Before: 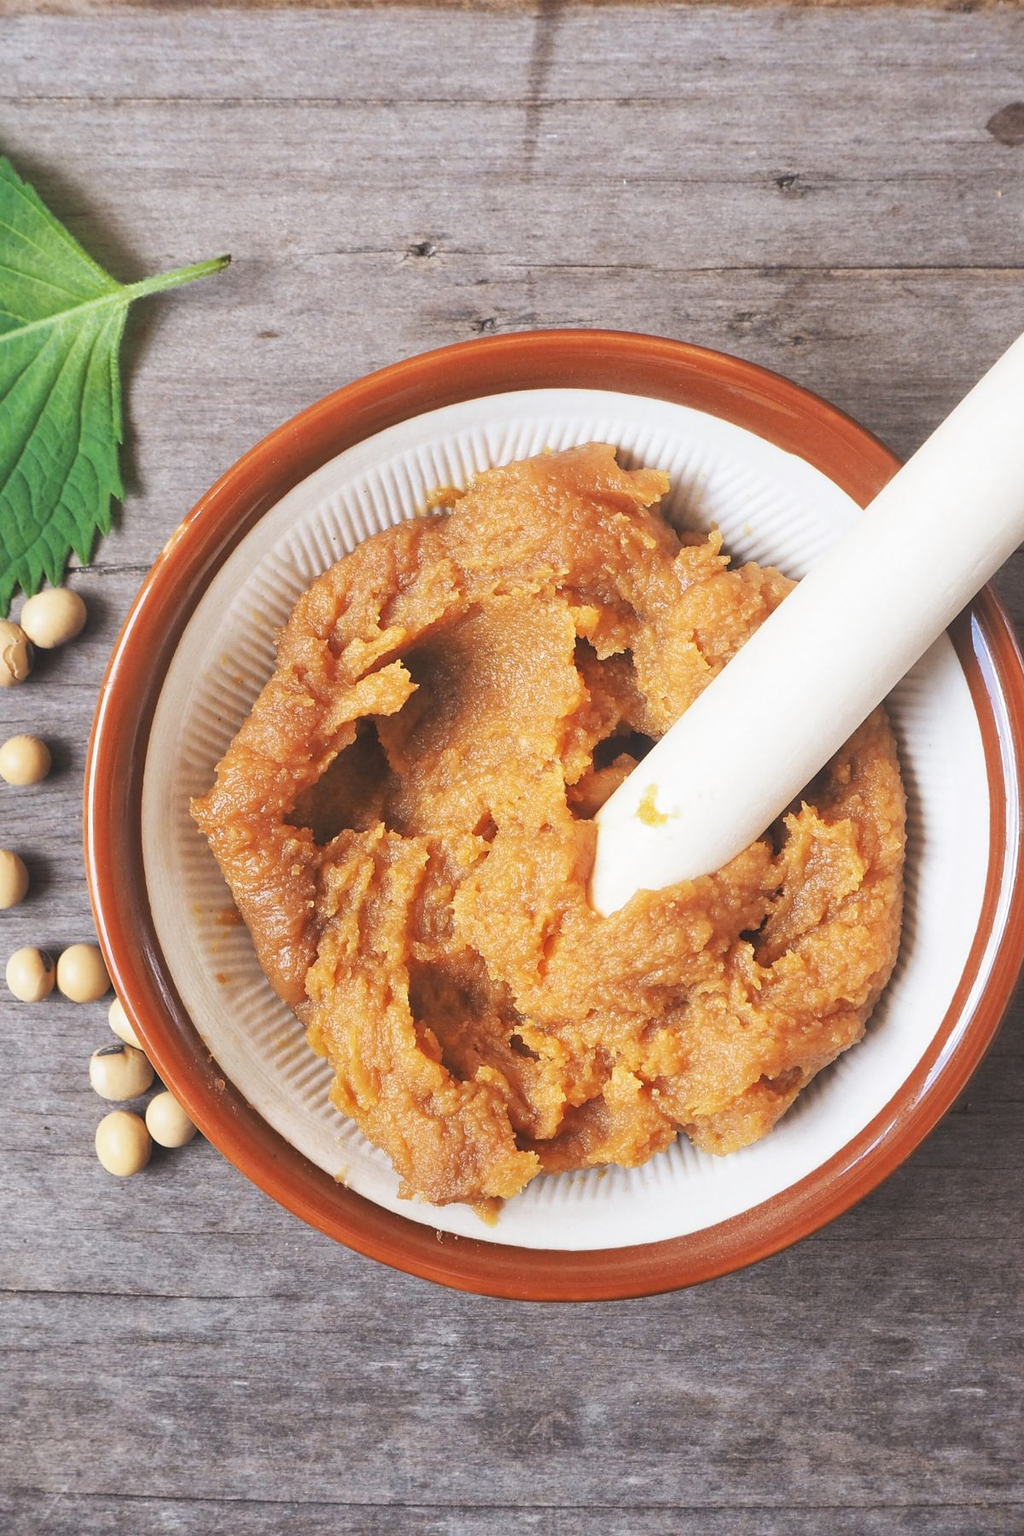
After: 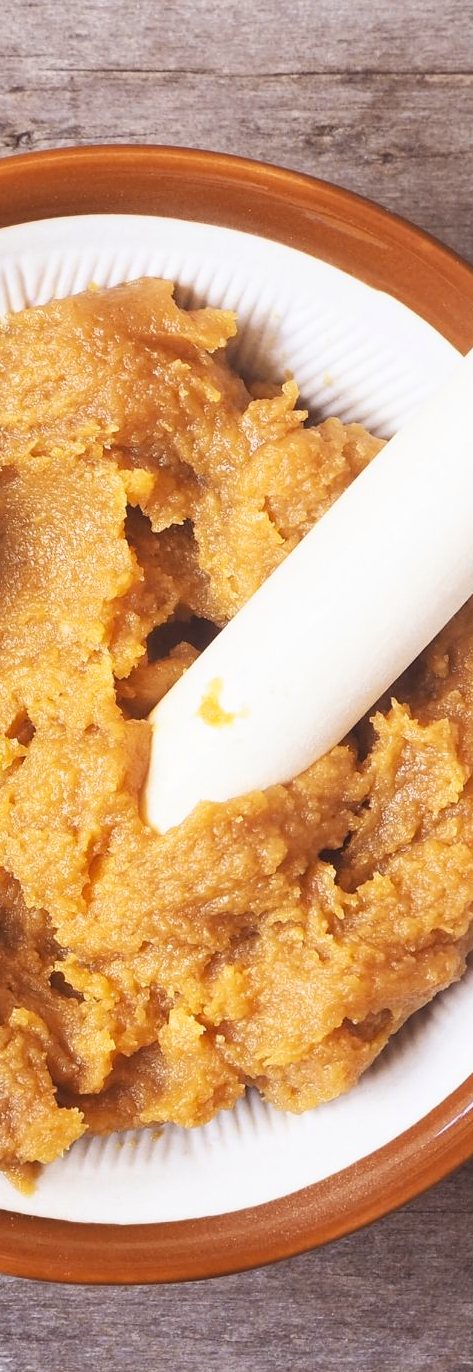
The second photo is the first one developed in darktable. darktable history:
crop: left 45.721%, top 13.393%, right 14.118%, bottom 10.01%
color contrast: green-magenta contrast 0.8, blue-yellow contrast 1.1, unbound 0
rgb levels: mode RGB, independent channels, levels [[0, 0.474, 1], [0, 0.5, 1], [0, 0.5, 1]]
rgb curve: curves: ch0 [(0, 0) (0.078, 0.051) (0.929, 0.956) (1, 1)], compensate middle gray true
tone equalizer: on, module defaults
